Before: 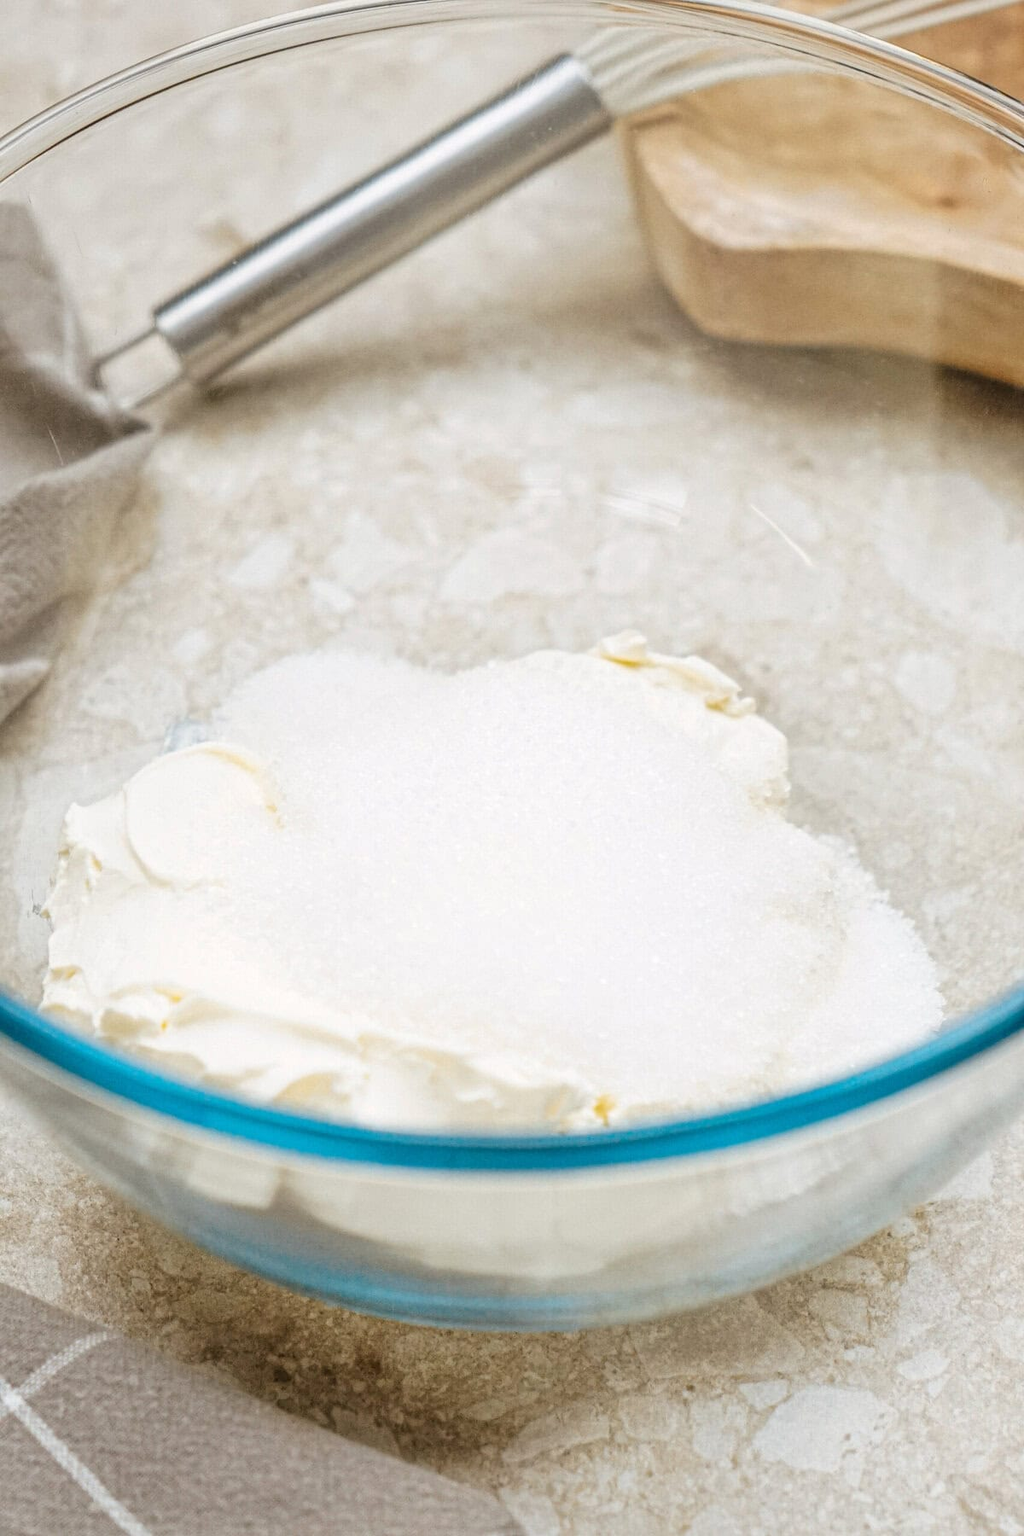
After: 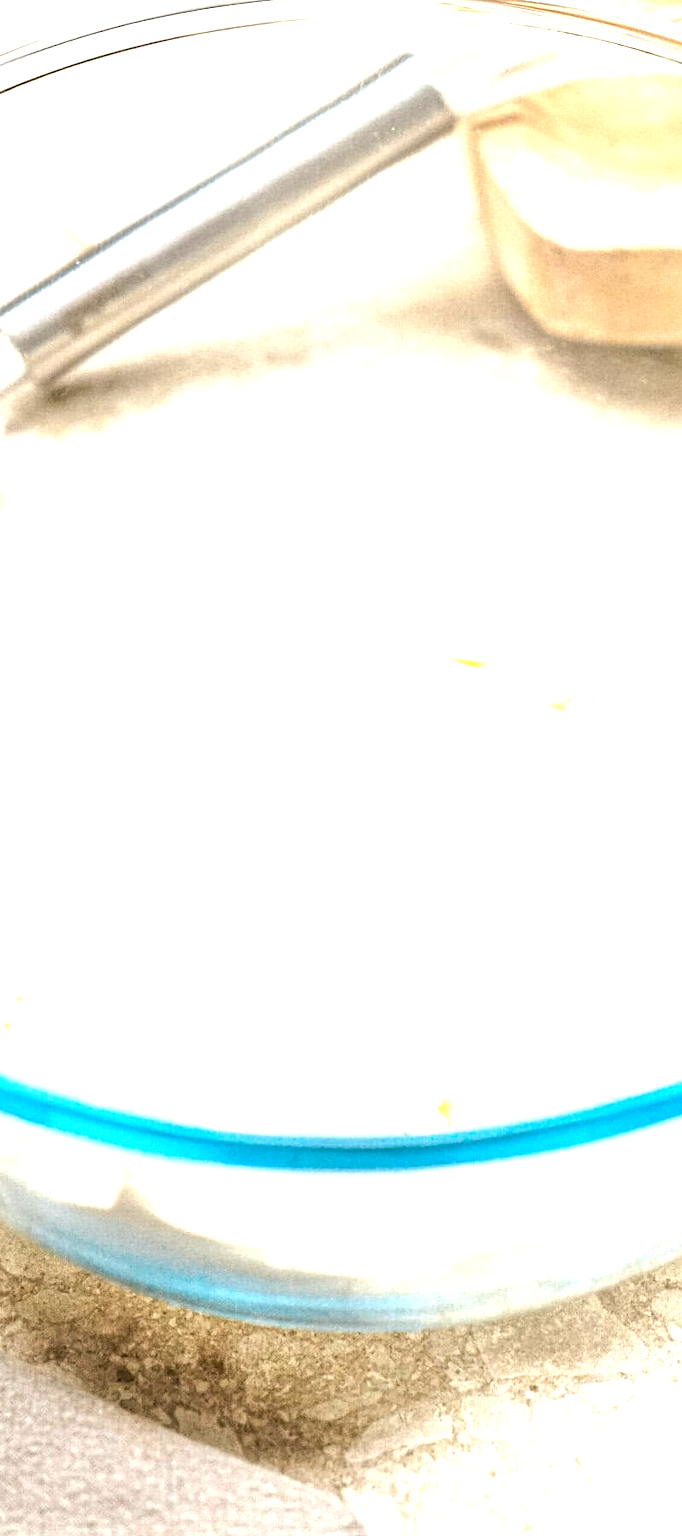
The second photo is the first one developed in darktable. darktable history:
crop: left 15.415%, right 17.873%
tone equalizer: edges refinement/feathering 500, mask exposure compensation -1.57 EV, preserve details no
levels: mode automatic
local contrast: highlights 101%, shadows 102%, detail 119%, midtone range 0.2
sharpen: amount 0.217
exposure: black level correction 0.001, exposure 1.398 EV, compensate exposure bias true, compensate highlight preservation false
tone curve: curves: ch0 [(0, 0) (0.003, 0.003) (0.011, 0.011) (0.025, 0.025) (0.044, 0.044) (0.069, 0.068) (0.1, 0.098) (0.136, 0.134) (0.177, 0.175) (0.224, 0.221) (0.277, 0.273) (0.335, 0.331) (0.399, 0.394) (0.468, 0.462) (0.543, 0.543) (0.623, 0.623) (0.709, 0.709) (0.801, 0.801) (0.898, 0.898) (1, 1)], preserve colors none
